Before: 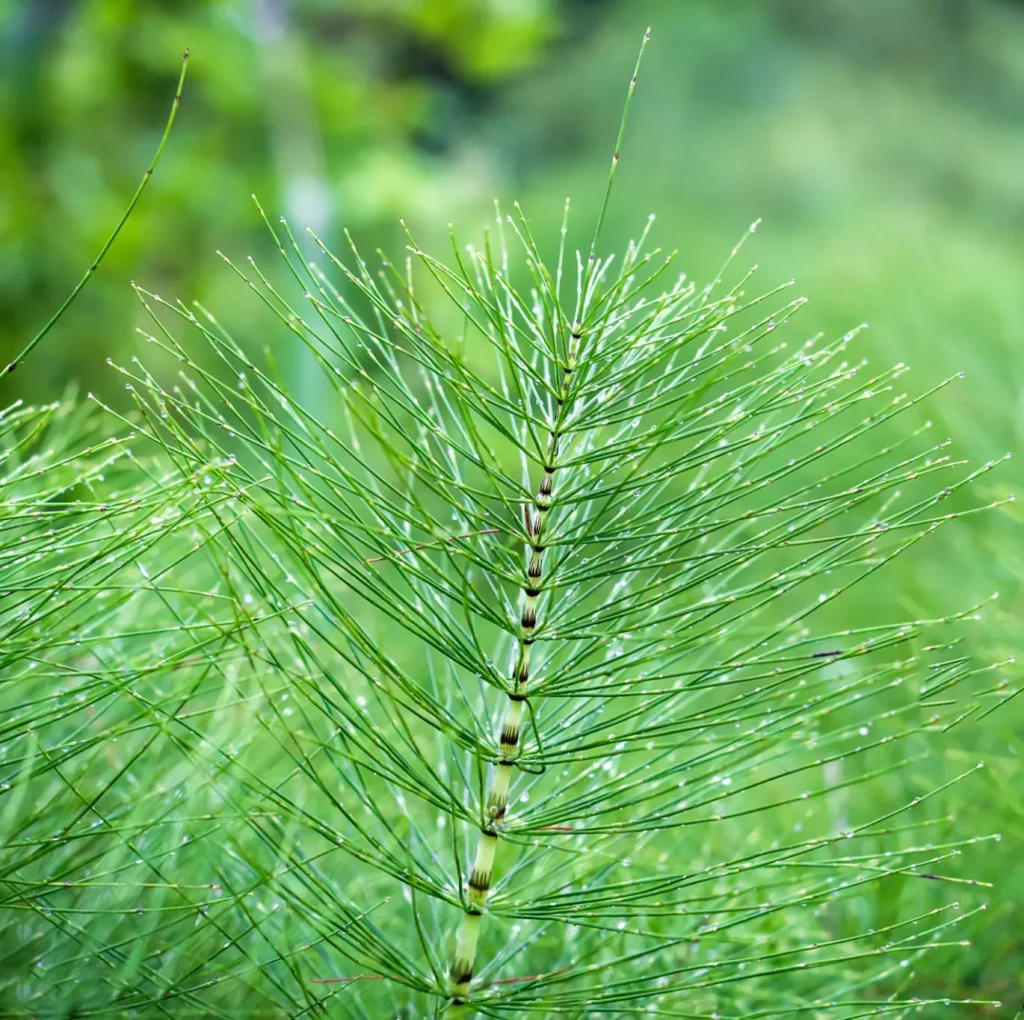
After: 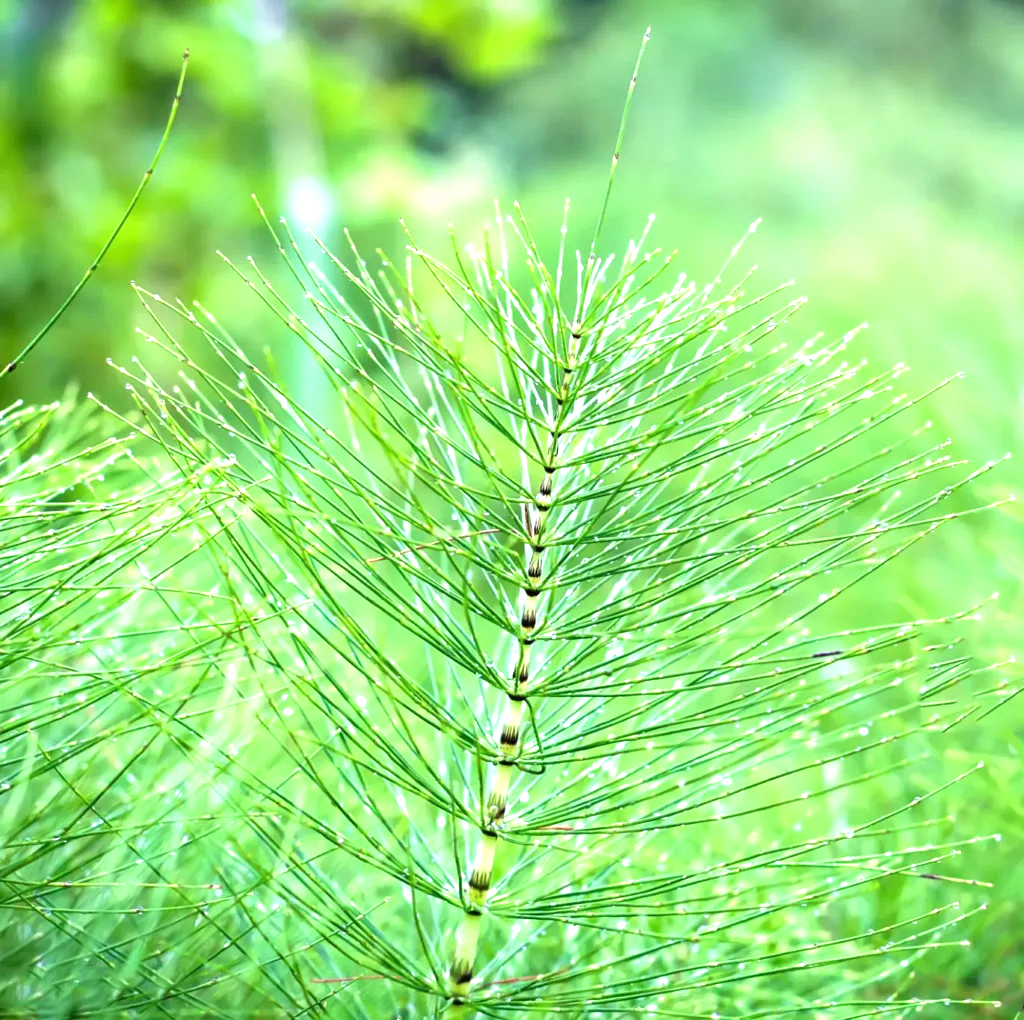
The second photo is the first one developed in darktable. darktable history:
contrast brightness saturation: contrast 0.05
exposure: exposure 1 EV, compensate highlight preservation false
